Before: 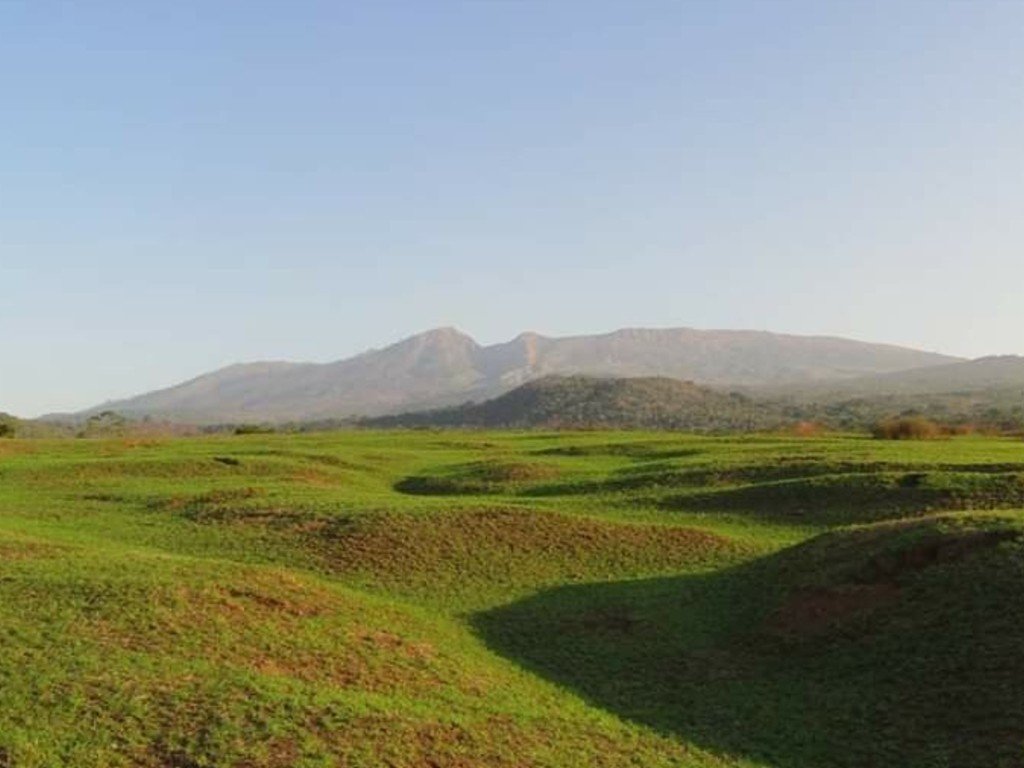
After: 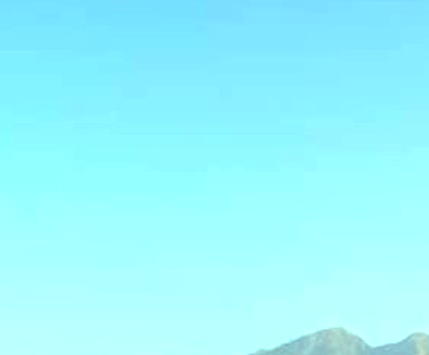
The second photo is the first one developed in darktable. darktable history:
crop and rotate: left 10.817%, top 0.062%, right 47.194%, bottom 53.626%
color balance rgb: linear chroma grading › global chroma 16.62%, perceptual saturation grading › highlights -8.63%, perceptual saturation grading › mid-tones 18.66%, perceptual saturation grading › shadows 28.49%, perceptual brilliance grading › highlights 14.22%, perceptual brilliance grading › shadows -18.96%, global vibrance 27.71%
color balance: mode lift, gamma, gain (sRGB), lift [0.997, 0.979, 1.021, 1.011], gamma [1, 1.084, 0.916, 0.998], gain [1, 0.87, 1.13, 1.101], contrast 4.55%, contrast fulcrum 38.24%, output saturation 104.09%
